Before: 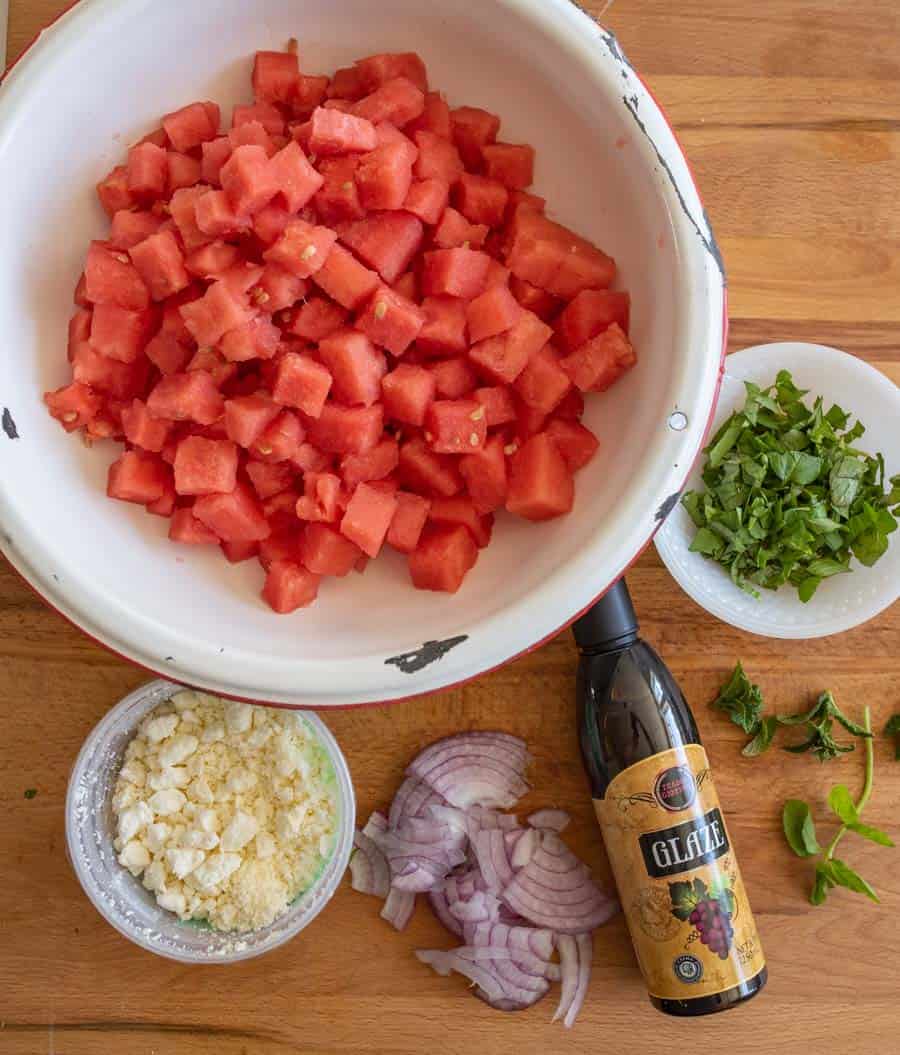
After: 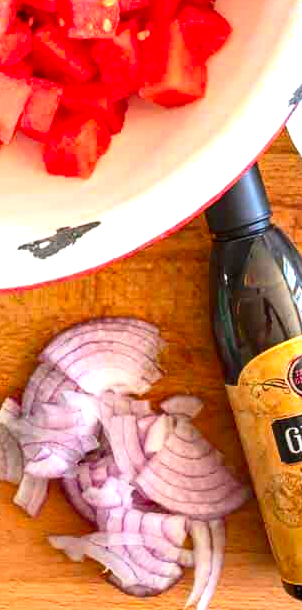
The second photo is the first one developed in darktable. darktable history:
tone equalizer: mask exposure compensation -0.506 EV
crop: left 40.831%, top 39.249%, right 25.552%, bottom 2.88%
exposure: black level correction 0, exposure 1.276 EV, compensate highlight preservation false
contrast brightness saturation: contrast 0.156, saturation 0.32
